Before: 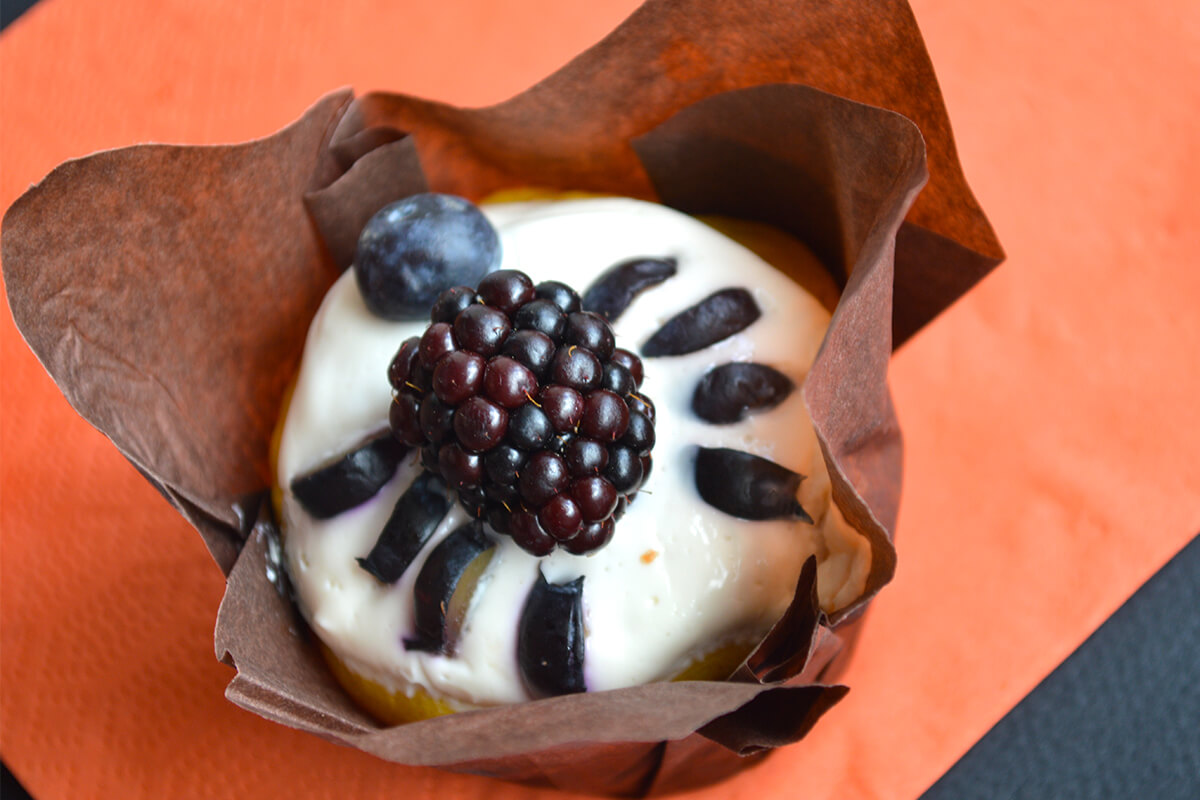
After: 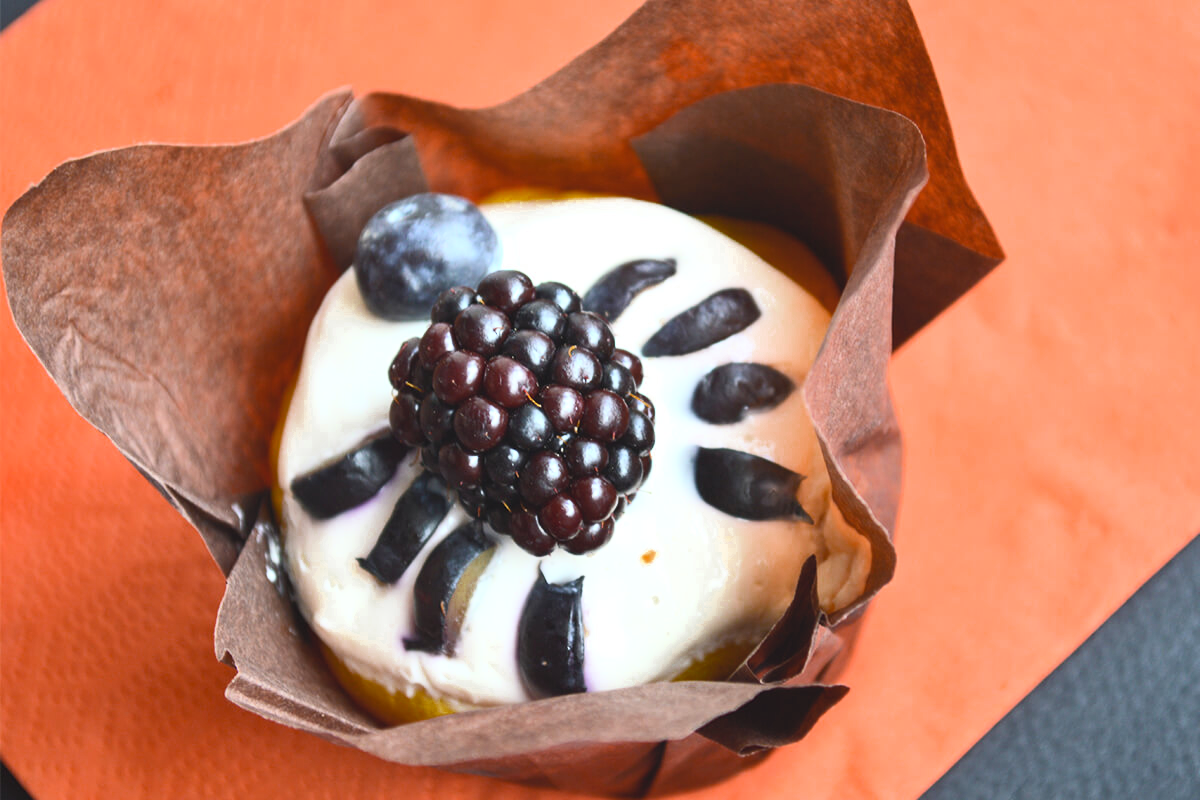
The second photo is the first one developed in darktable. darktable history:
color zones: curves: ch0 [(0.11, 0.396) (0.195, 0.36) (0.25, 0.5) (0.303, 0.412) (0.357, 0.544) (0.75, 0.5) (0.967, 0.328)]; ch1 [(0, 0.468) (0.112, 0.512) (0.202, 0.6) (0.25, 0.5) (0.307, 0.352) (0.357, 0.544) (0.75, 0.5) (0.963, 0.524)]
contrast brightness saturation: contrast 0.39, brightness 0.53
